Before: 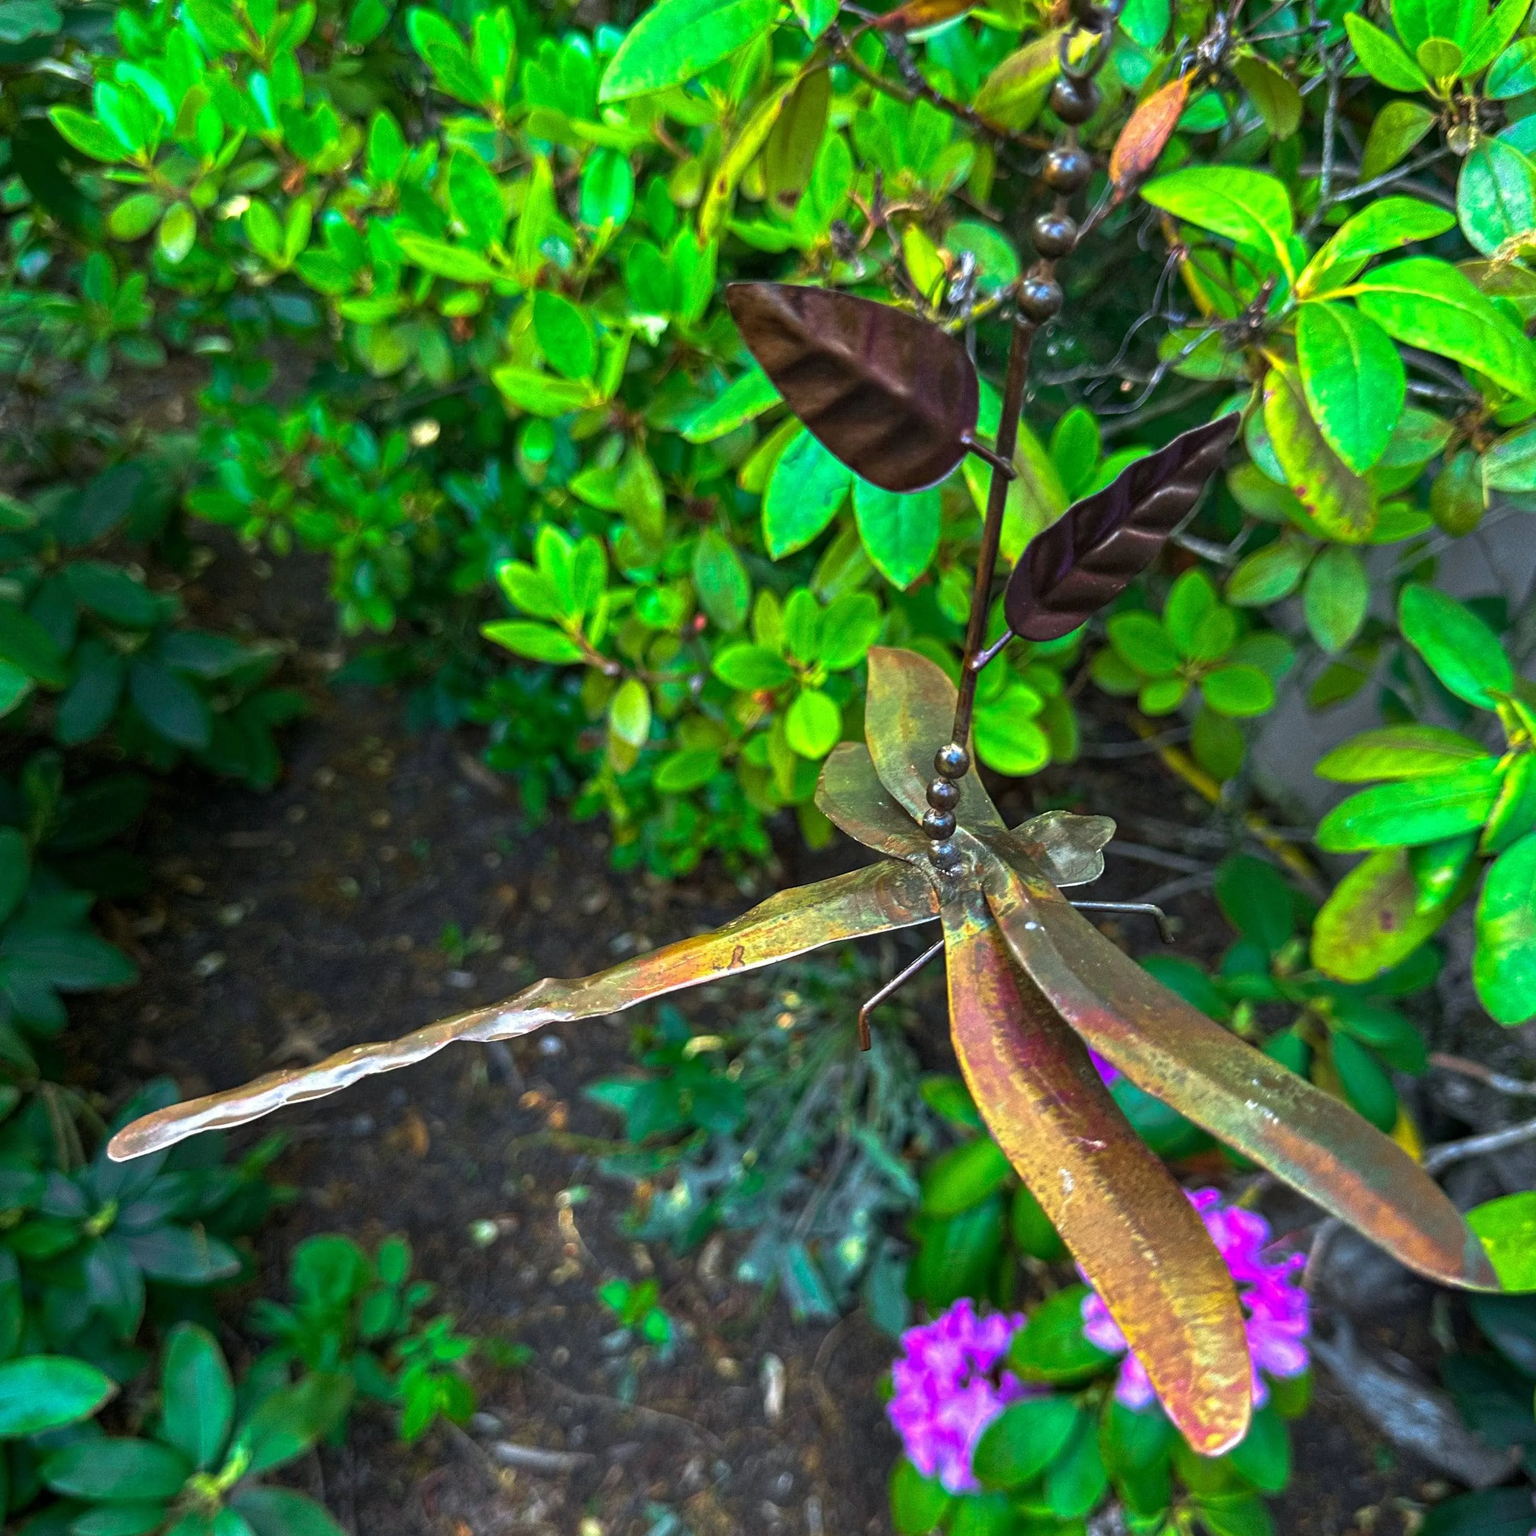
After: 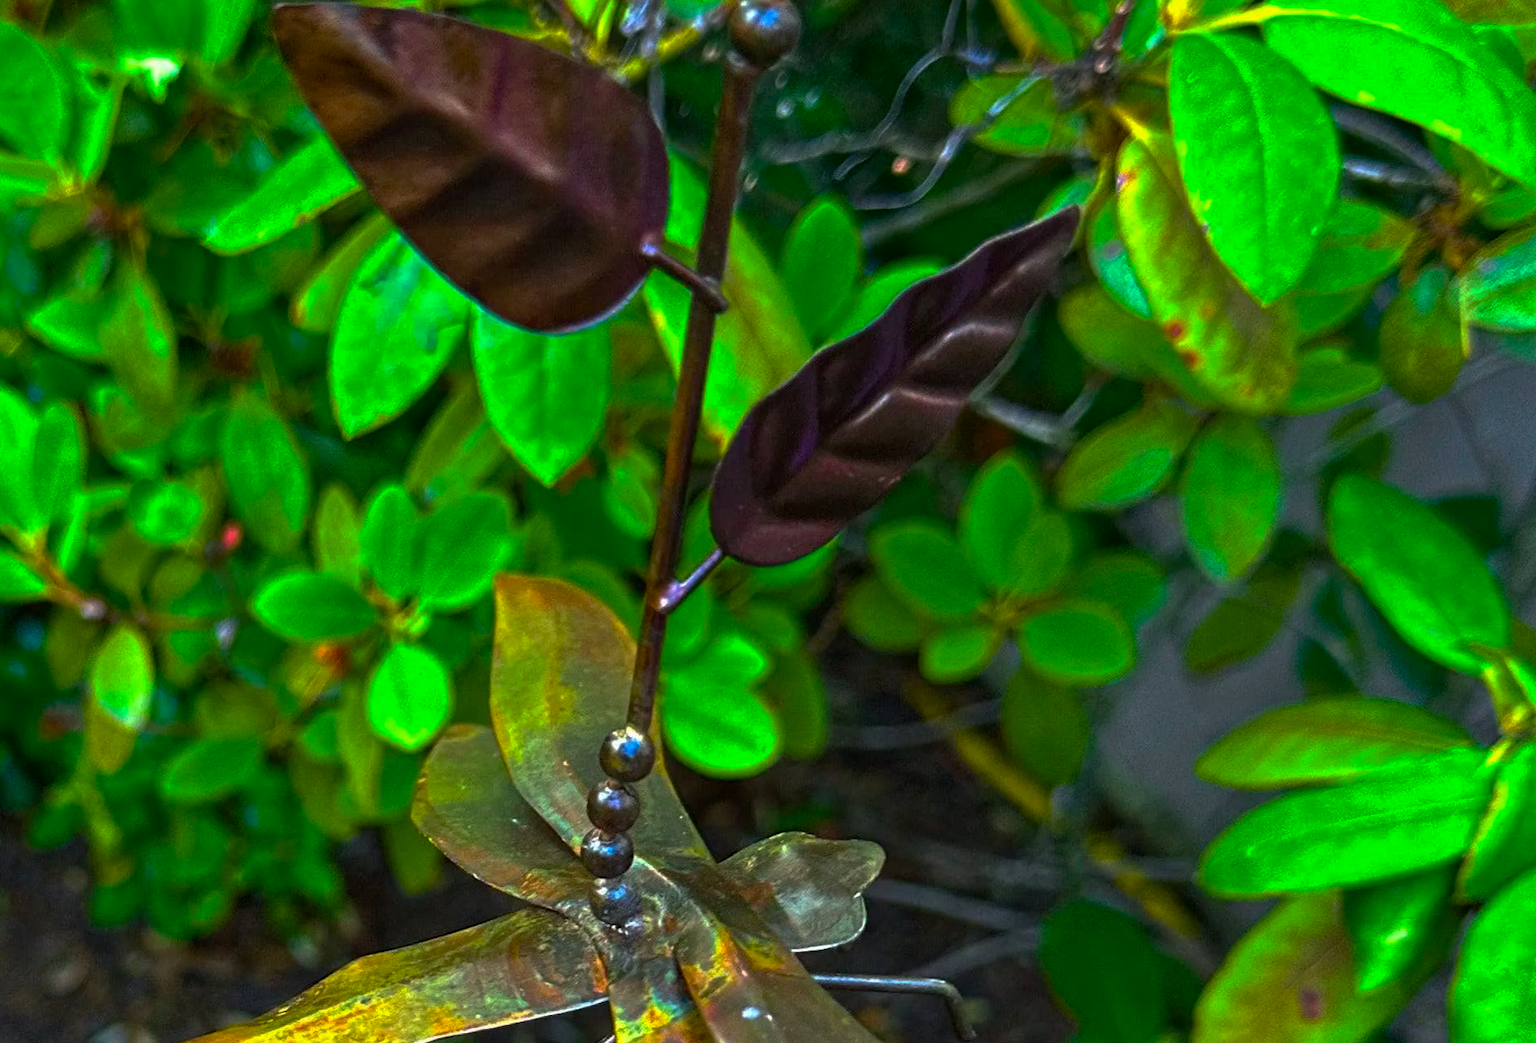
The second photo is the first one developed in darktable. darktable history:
crop: left 36.005%, top 18.293%, right 0.31%, bottom 38.444%
color balance rgb: linear chroma grading › global chroma 15%, perceptual saturation grading › global saturation 30%
base curve: curves: ch0 [(0, 0) (0.595, 0.418) (1, 1)], preserve colors none
